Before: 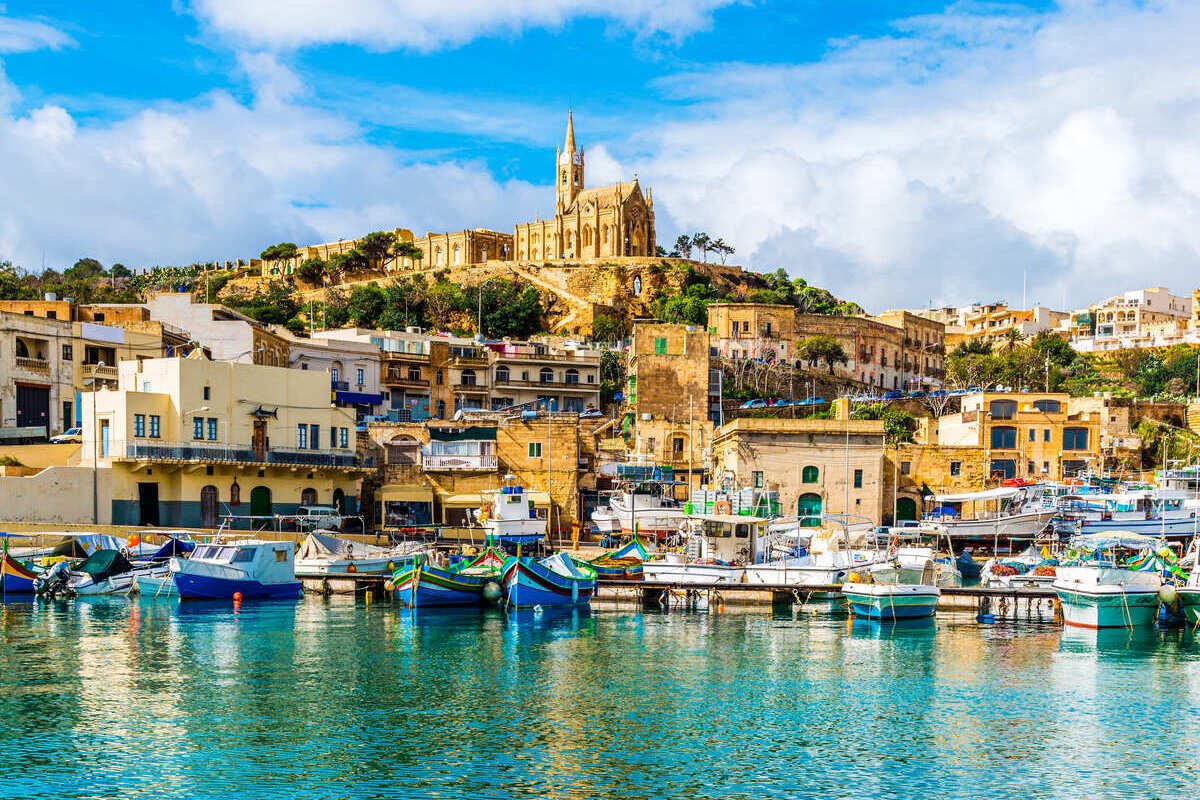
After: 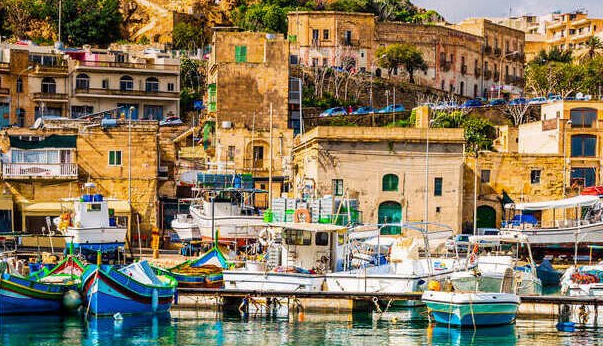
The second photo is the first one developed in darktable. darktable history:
crop: left 35.03%, top 36.625%, right 14.663%, bottom 20.057%
graduated density: density 0.38 EV, hardness 21%, rotation -6.11°, saturation 32%
